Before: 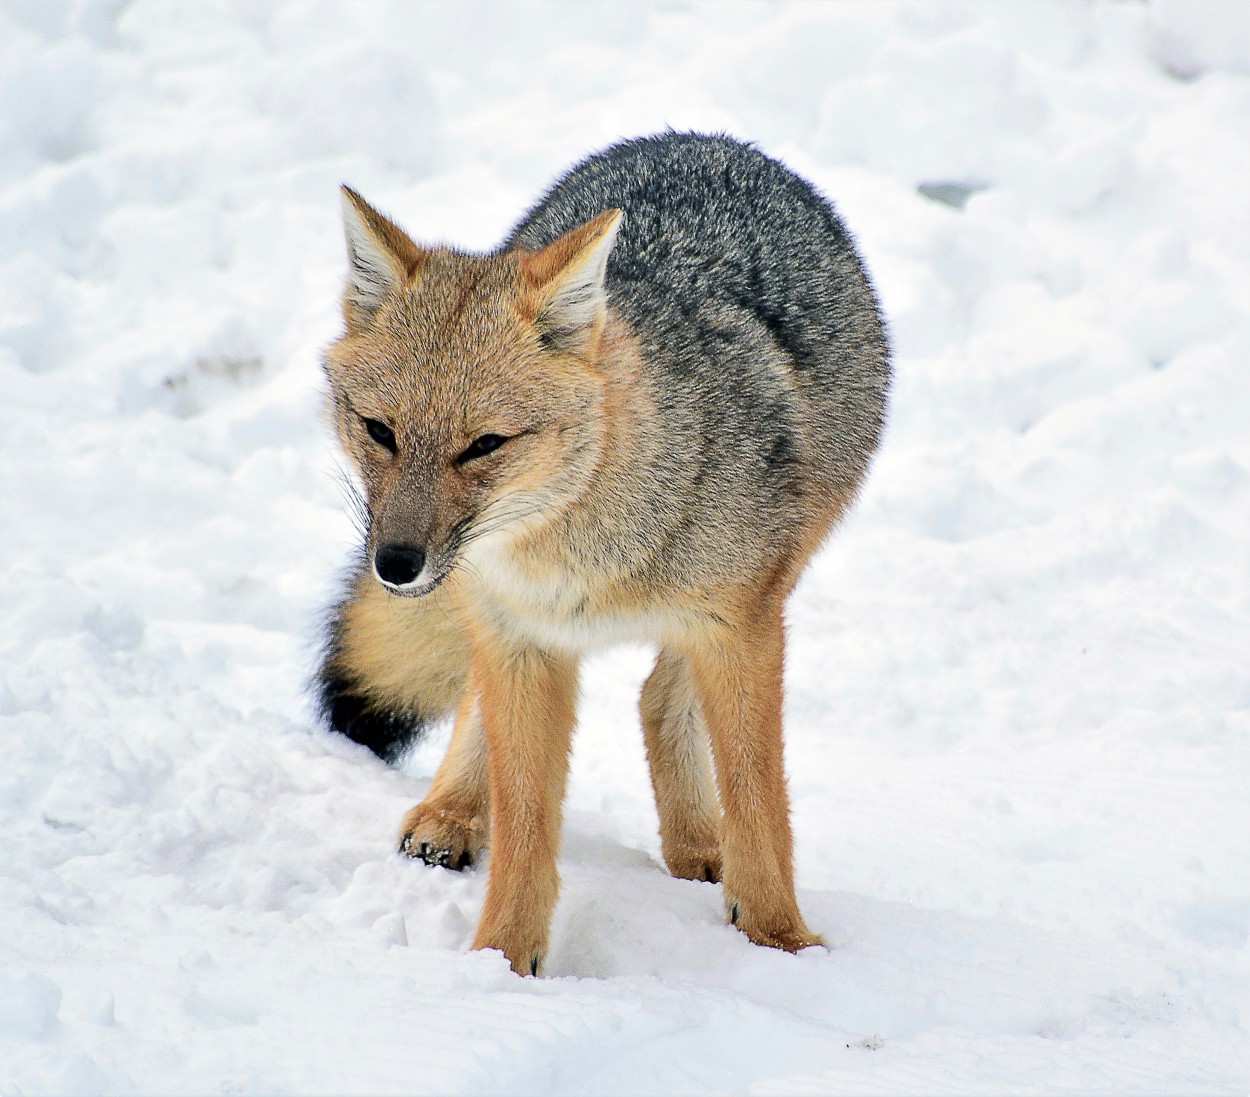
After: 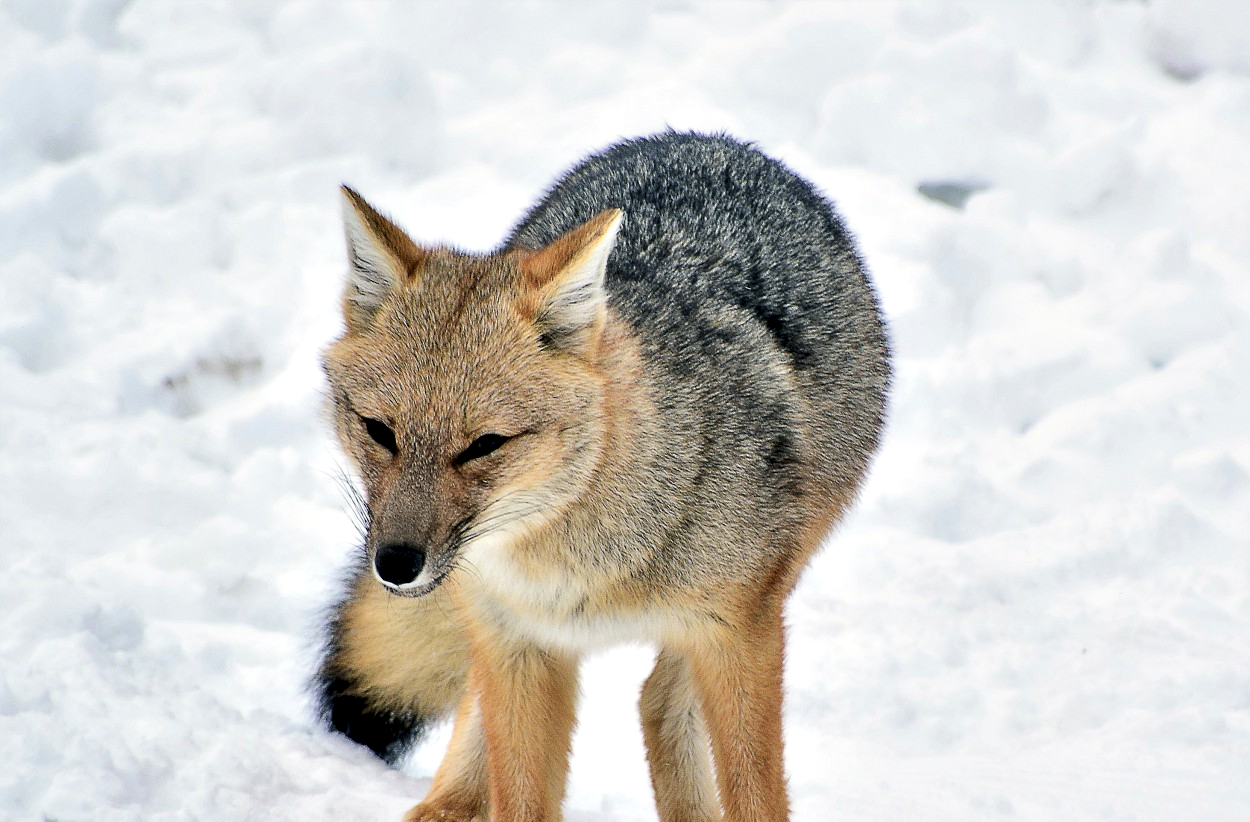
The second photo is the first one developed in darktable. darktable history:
contrast equalizer: y [[0.514, 0.573, 0.581, 0.508, 0.5, 0.5], [0.5 ×6], [0.5 ×6], [0 ×6], [0 ×6]]
crop: bottom 24.986%
